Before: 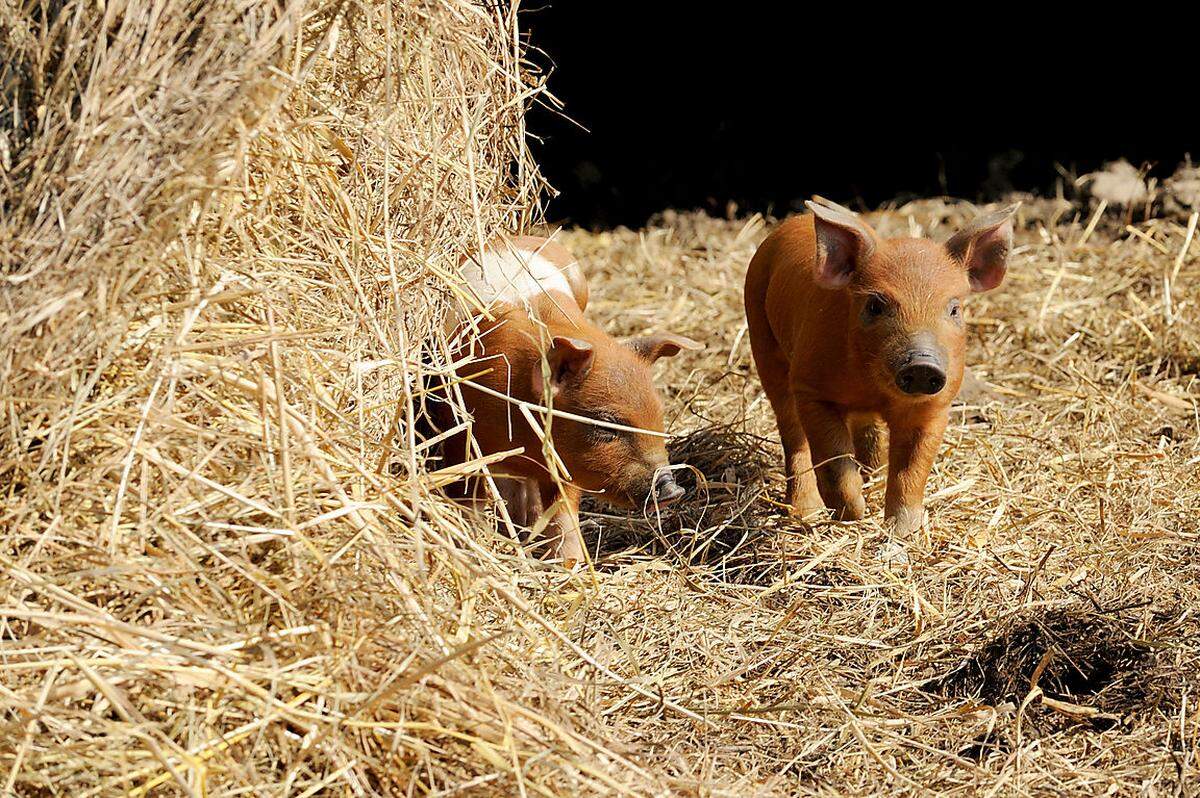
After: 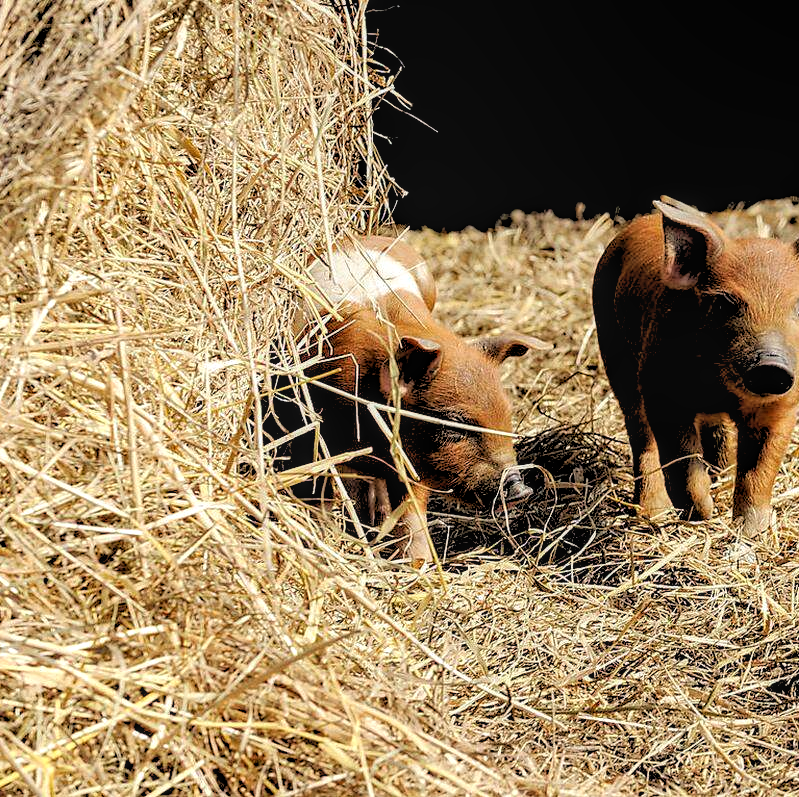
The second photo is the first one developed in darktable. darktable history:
crop and rotate: left 12.673%, right 20.66%
local contrast: on, module defaults
rgb levels: levels [[0.029, 0.461, 0.922], [0, 0.5, 1], [0, 0.5, 1]]
